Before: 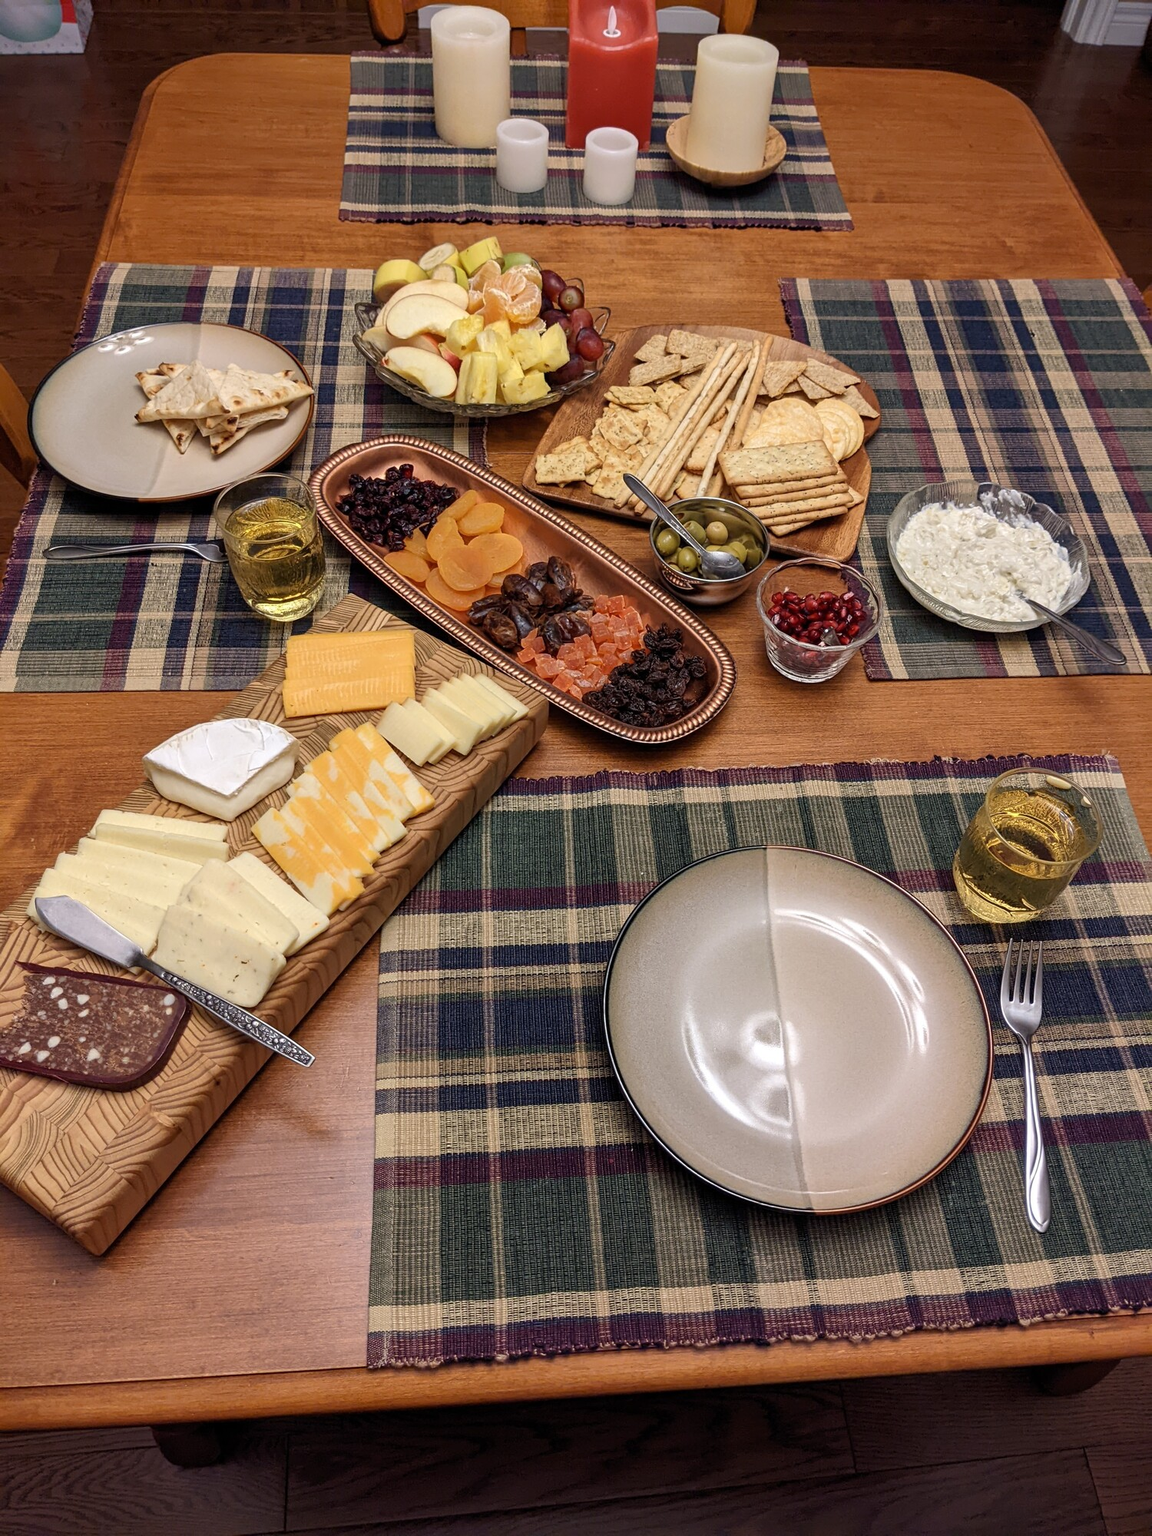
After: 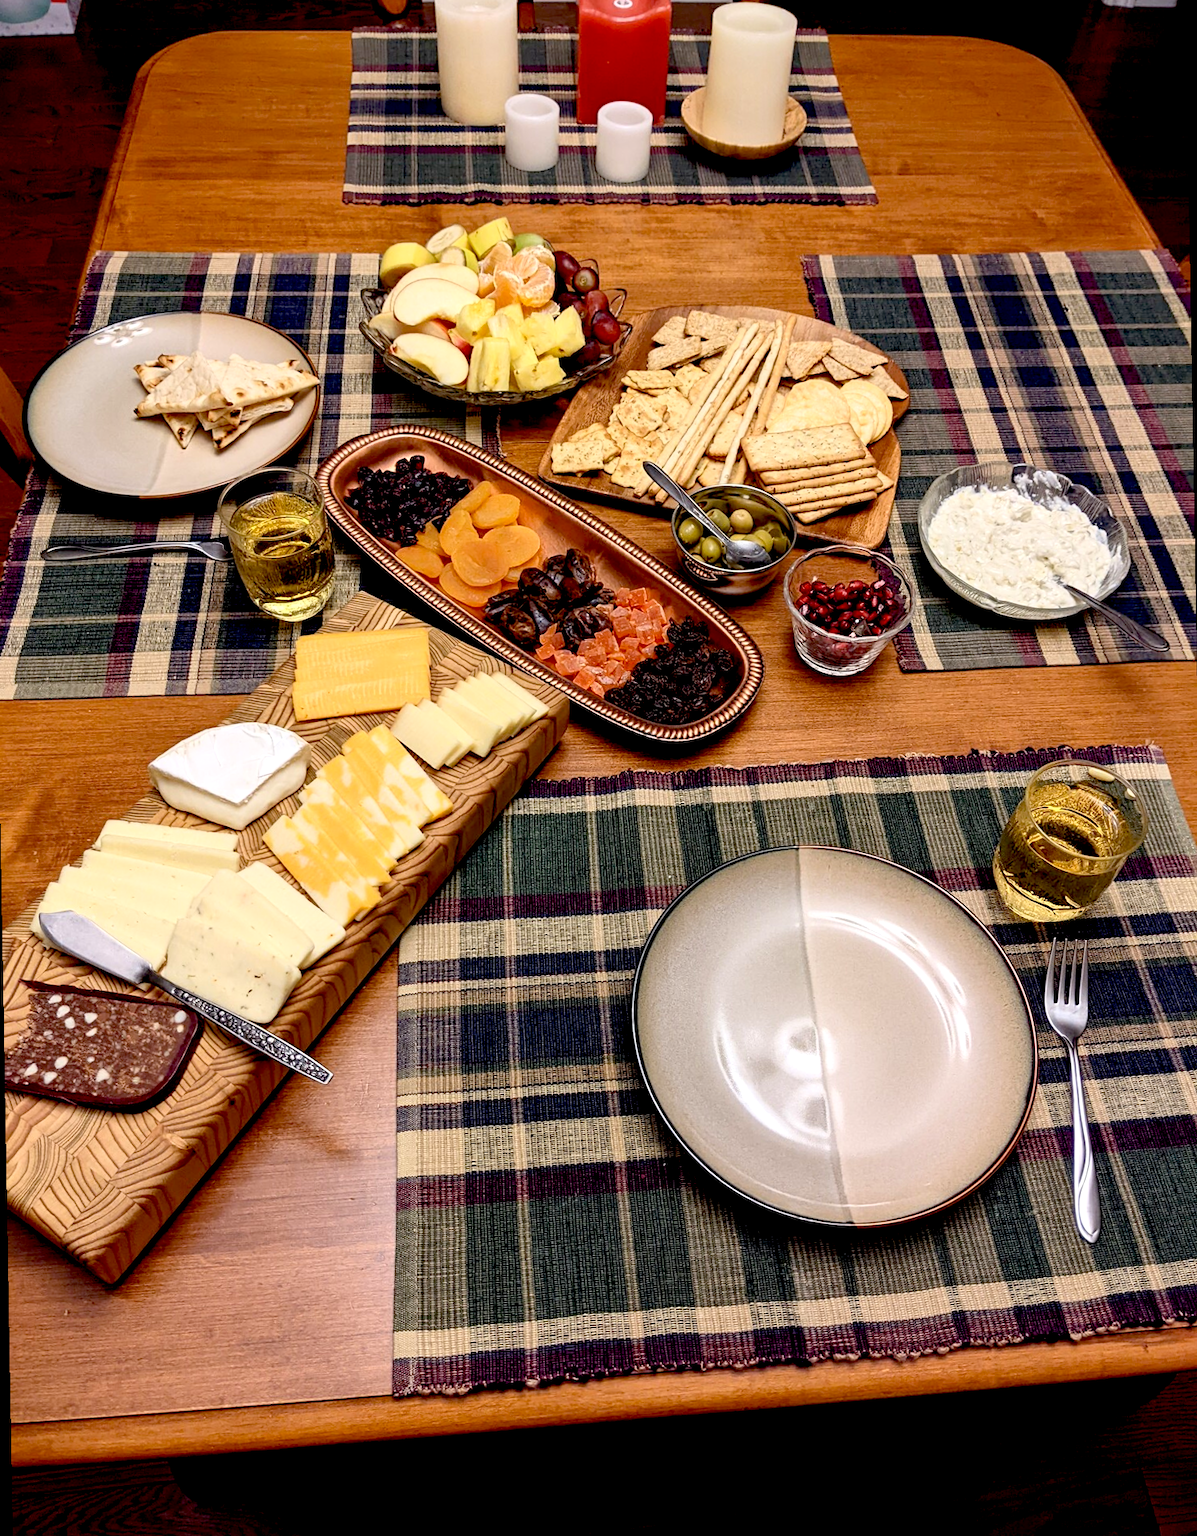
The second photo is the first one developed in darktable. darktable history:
exposure: black level correction 0.025, exposure 0.182 EV, compensate highlight preservation false
base curve: curves: ch0 [(0, 0) (0.666, 0.806) (1, 1)]
rotate and perspective: rotation -1°, crop left 0.011, crop right 0.989, crop top 0.025, crop bottom 0.975
